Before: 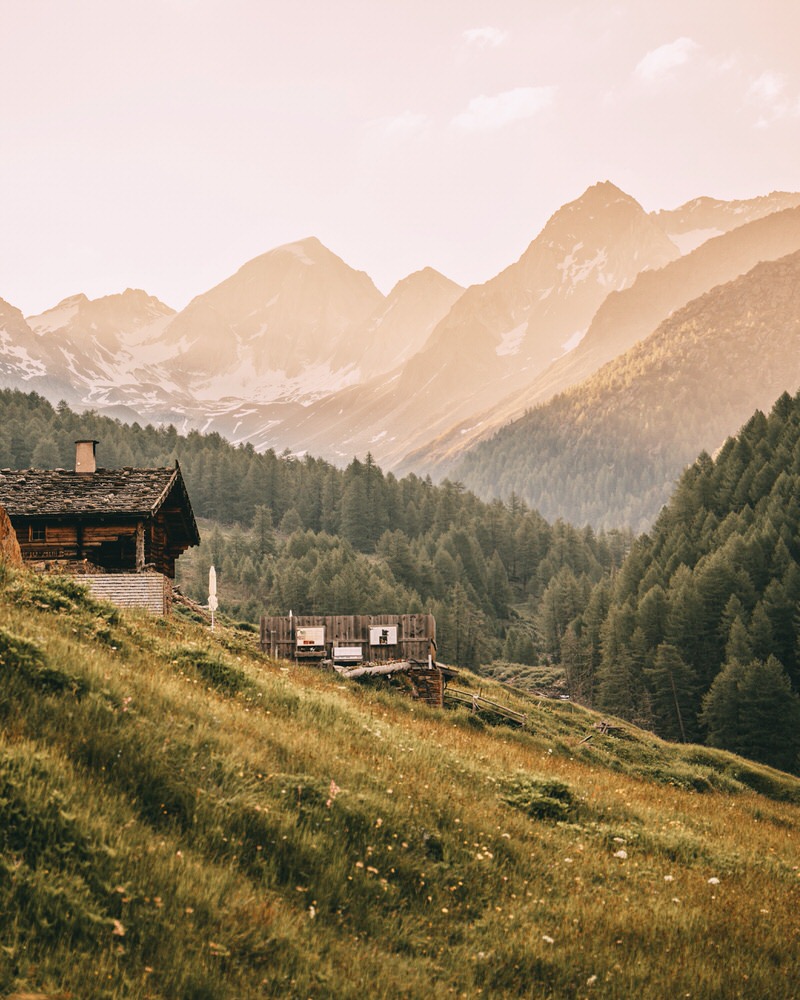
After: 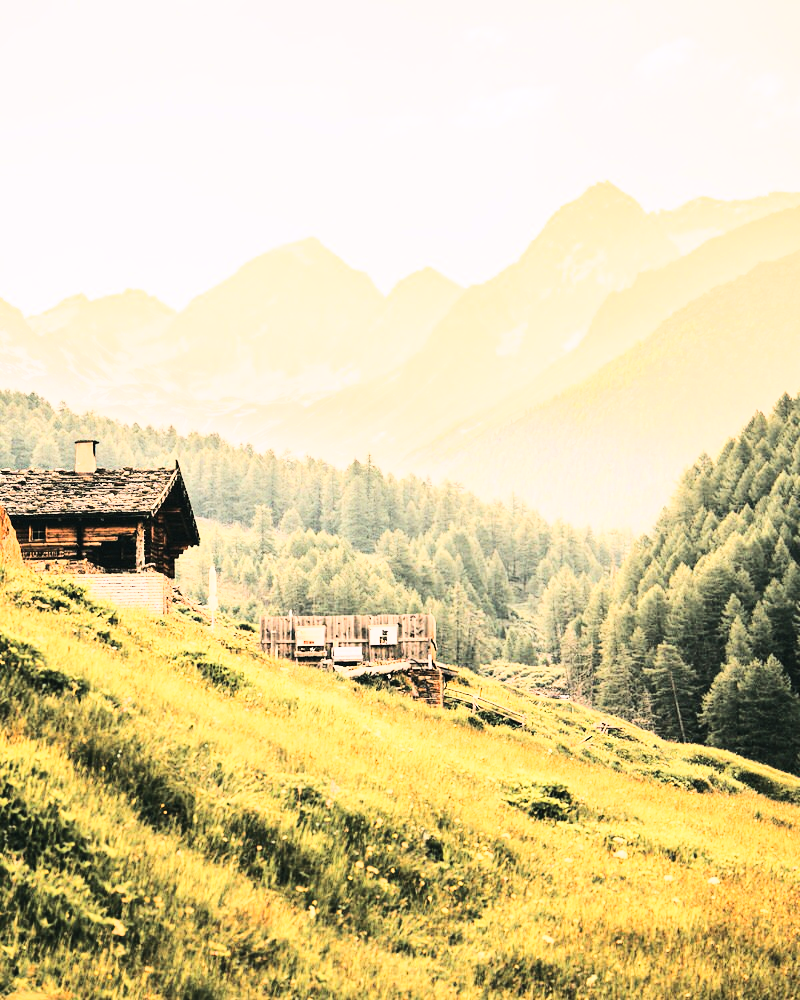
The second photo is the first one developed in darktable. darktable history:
base curve: curves: ch0 [(0, 0) (0.007, 0.004) (0.027, 0.03) (0.046, 0.07) (0.207, 0.54) (0.442, 0.872) (0.673, 0.972) (1, 1)]
tone equalizer: -7 EV 0.152 EV, -6 EV 0.578 EV, -5 EV 1.15 EV, -4 EV 1.29 EV, -3 EV 1.17 EV, -2 EV 0.6 EV, -1 EV 0.15 EV, edges refinement/feathering 500, mask exposure compensation -1.57 EV, preserve details no
shadows and highlights: shadows 25.96, highlights -25.95, highlights color adjustment 78.13%
levels: mode automatic, levels [0.062, 0.494, 0.925]
